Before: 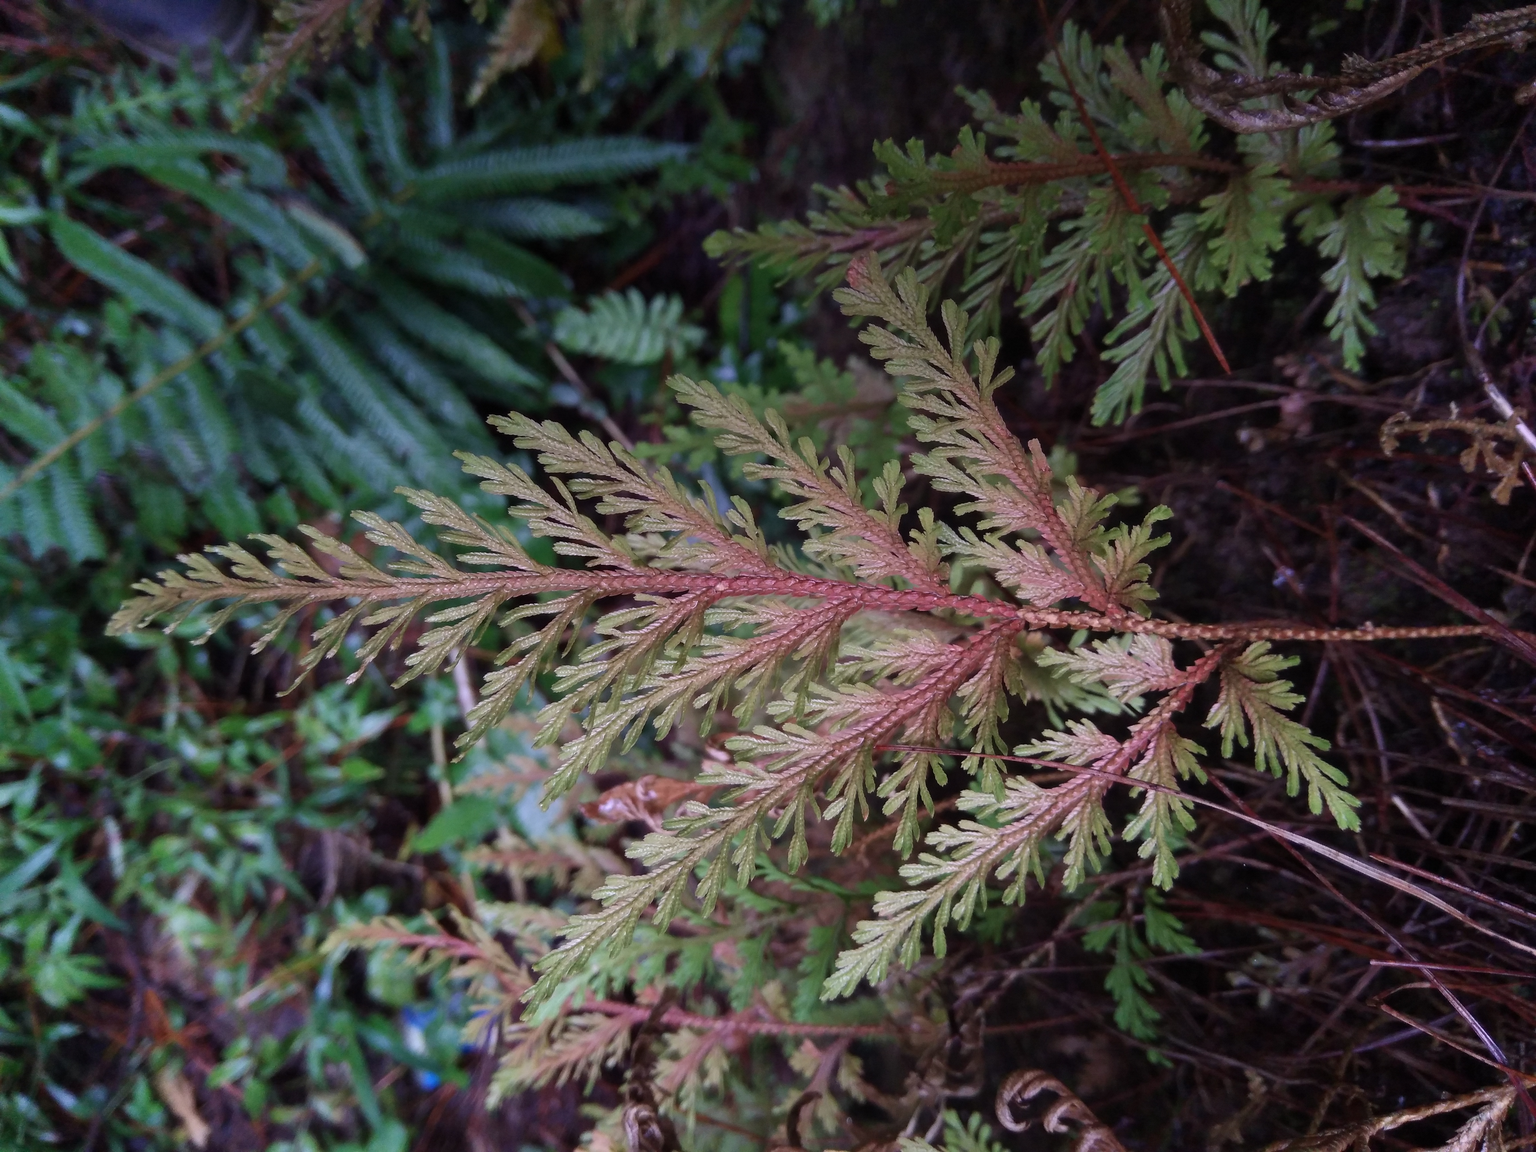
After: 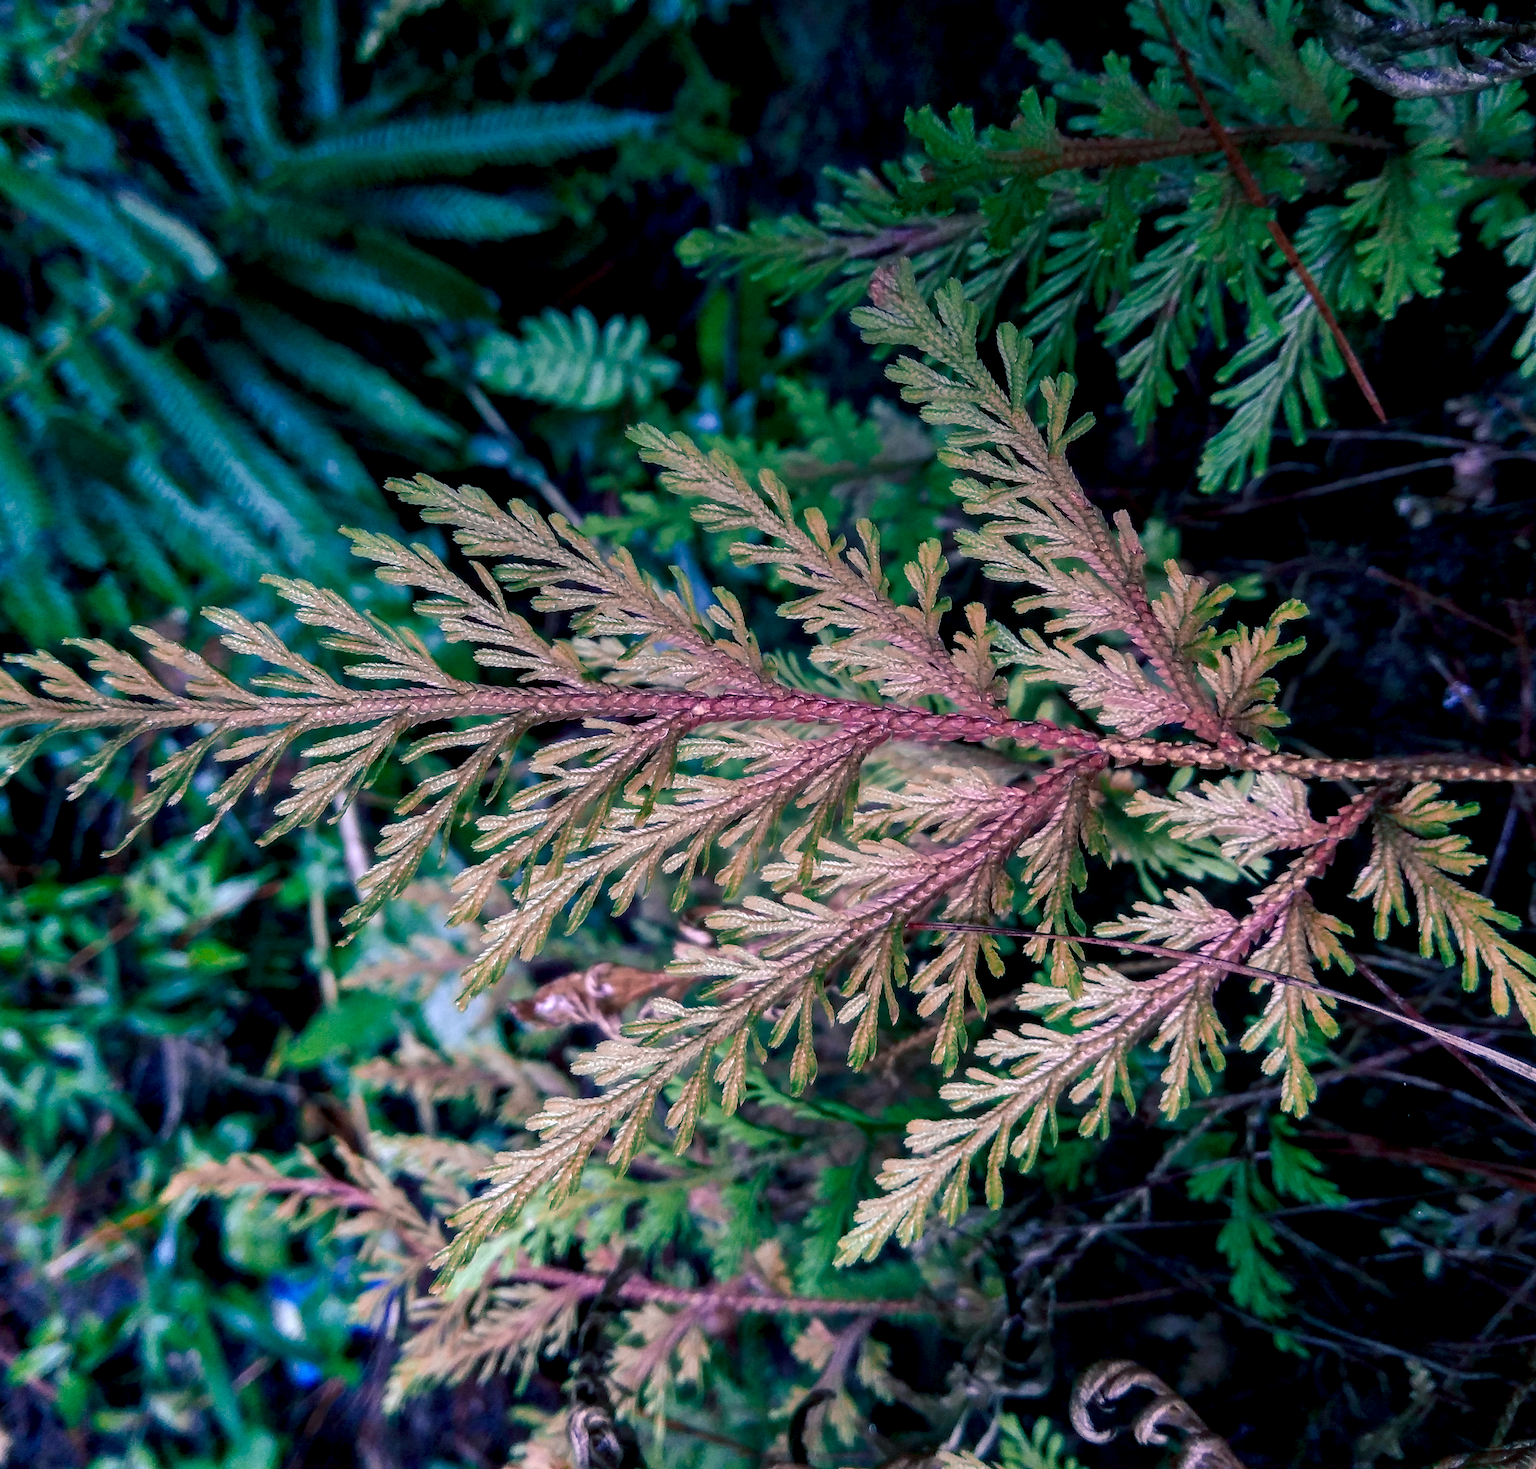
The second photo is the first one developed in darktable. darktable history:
color balance rgb: shadows lift › luminance -28.76%, shadows lift › chroma 10%, shadows lift › hue 230°, power › chroma 0.5%, power › hue 215°, highlights gain › luminance 7.14%, highlights gain › chroma 1%, highlights gain › hue 50°, global offset › luminance -0.29%, global offset › hue 260°, perceptual saturation grading › global saturation 20%, perceptual saturation grading › highlights -13.92%, perceptual saturation grading › shadows 50%
crop and rotate: left 13.15%, top 5.251%, right 12.609%
local contrast: detail 150%
color zones: curves: ch2 [(0, 0.5) (0.084, 0.497) (0.323, 0.335) (0.4, 0.497) (1, 0.5)], process mode strong
